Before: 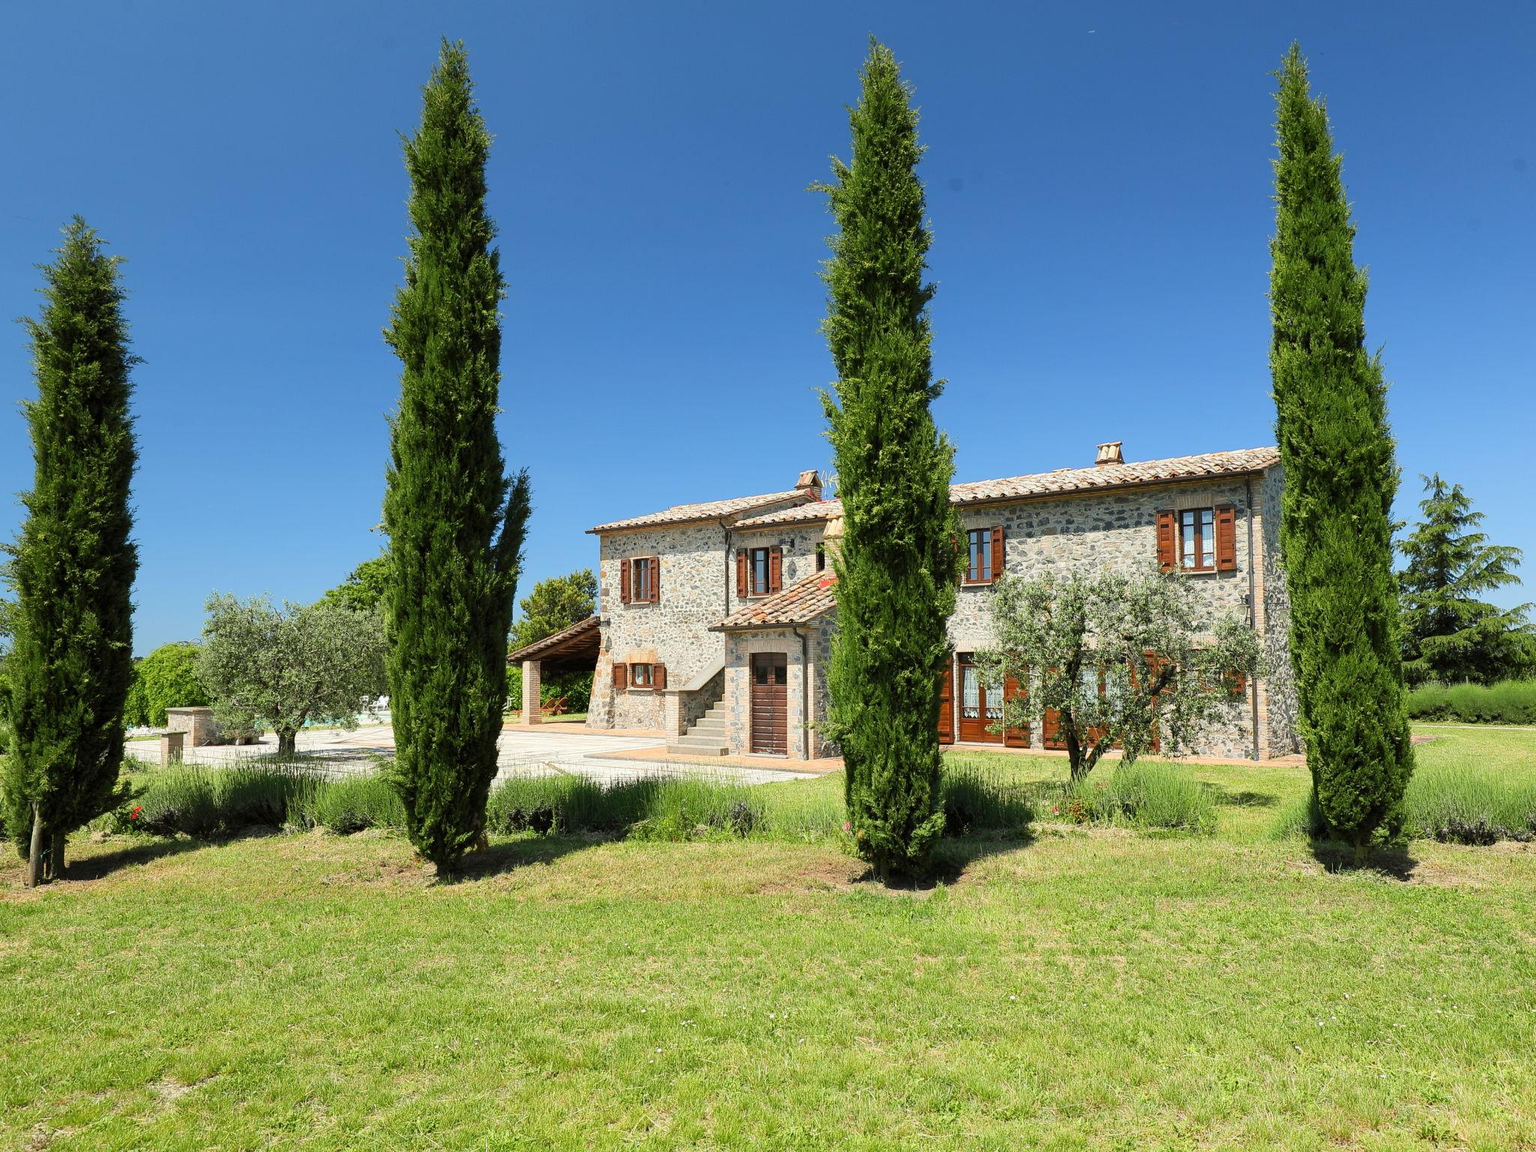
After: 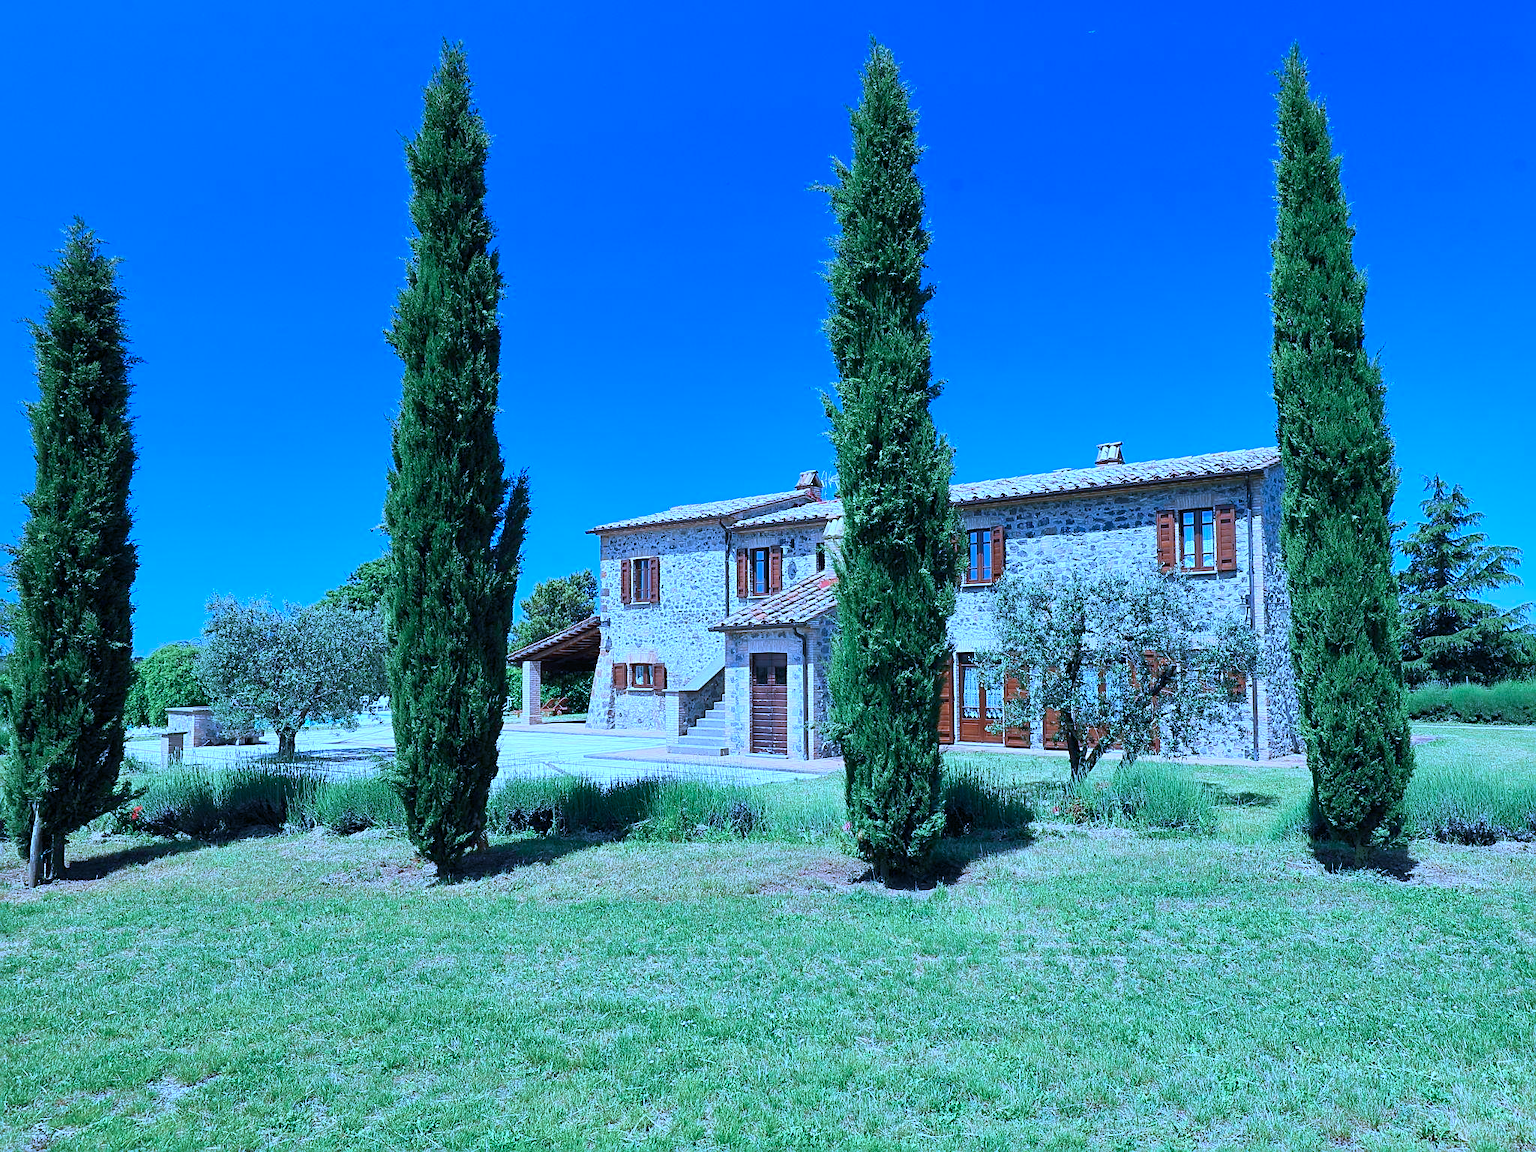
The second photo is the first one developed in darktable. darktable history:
color calibration: illuminant custom, x 0.461, y 0.429, temperature 2632.72 K
shadows and highlights: soften with gaussian
sharpen: on, module defaults
